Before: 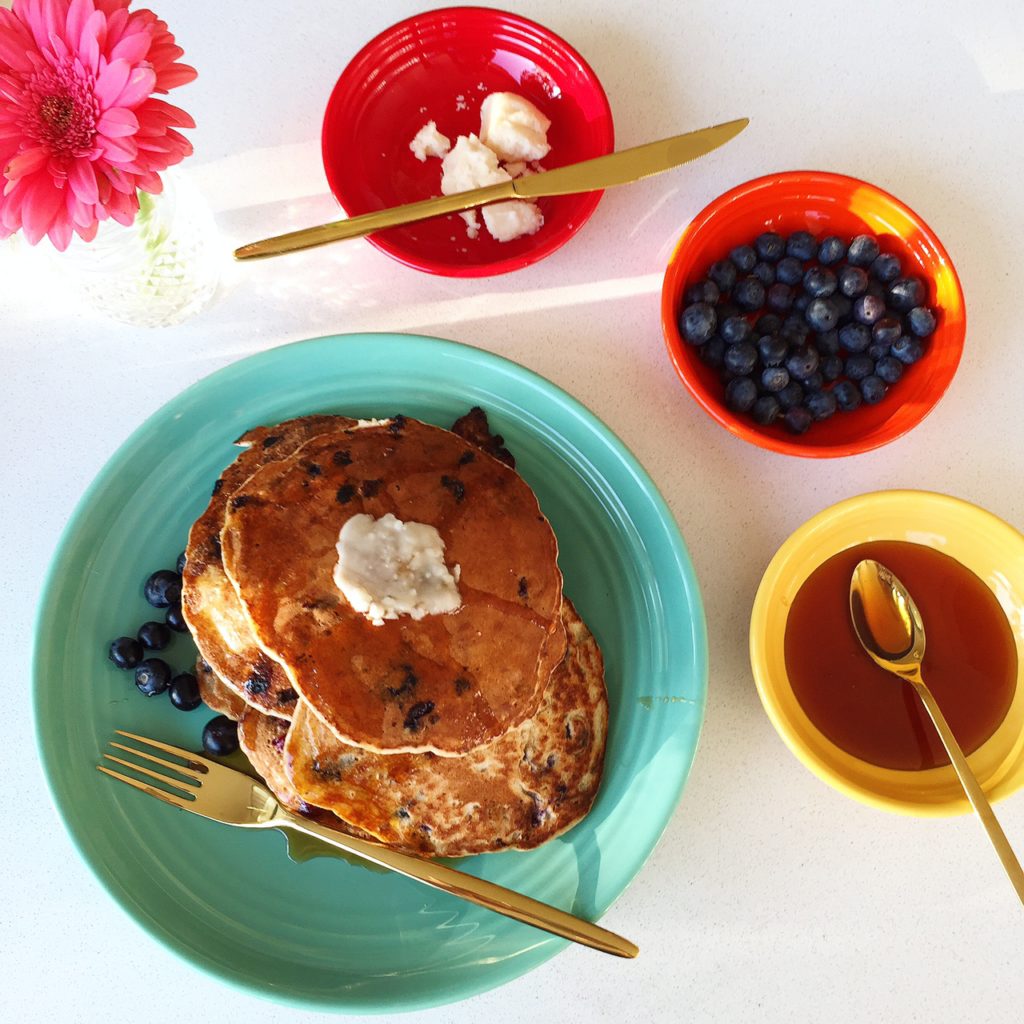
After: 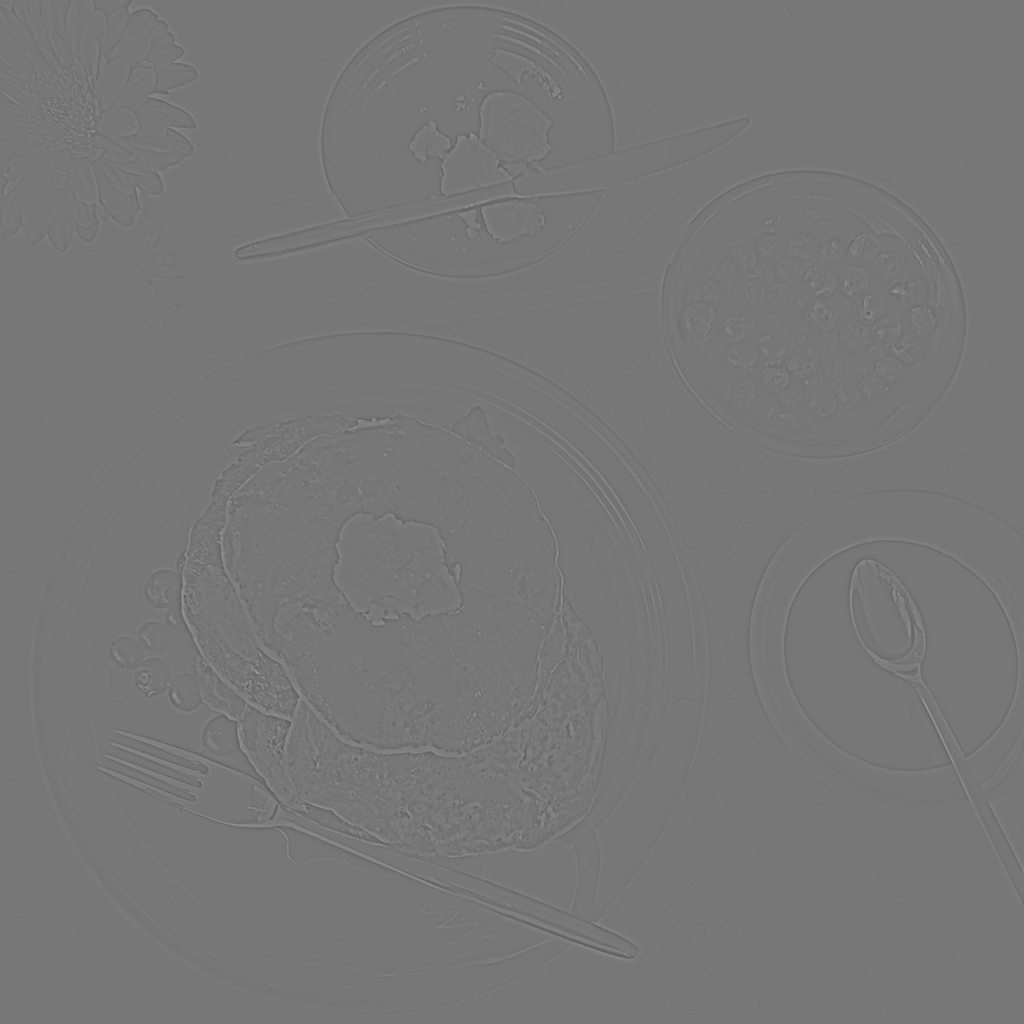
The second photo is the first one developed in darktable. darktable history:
highpass: sharpness 6%, contrast boost 7.63%
exposure: exposure -0.21 EV, compensate highlight preservation false
